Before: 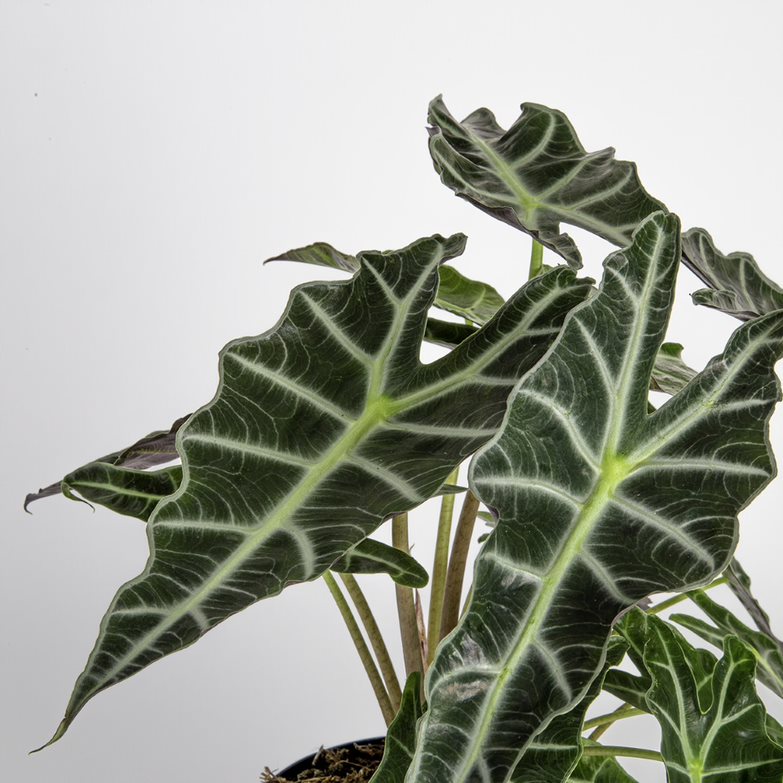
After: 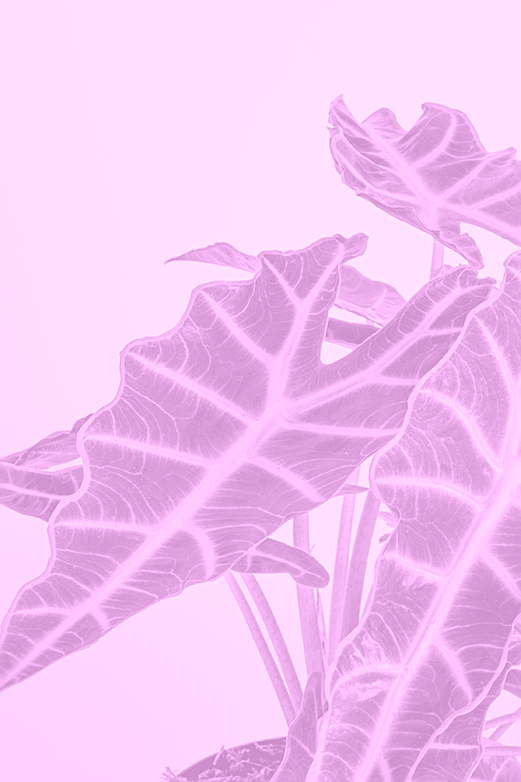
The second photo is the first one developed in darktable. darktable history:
sharpen: on, module defaults
crop and rotate: left 12.648%, right 20.685%
colorize: hue 331.2°, saturation 69%, source mix 30.28%, lightness 69.02%, version 1
